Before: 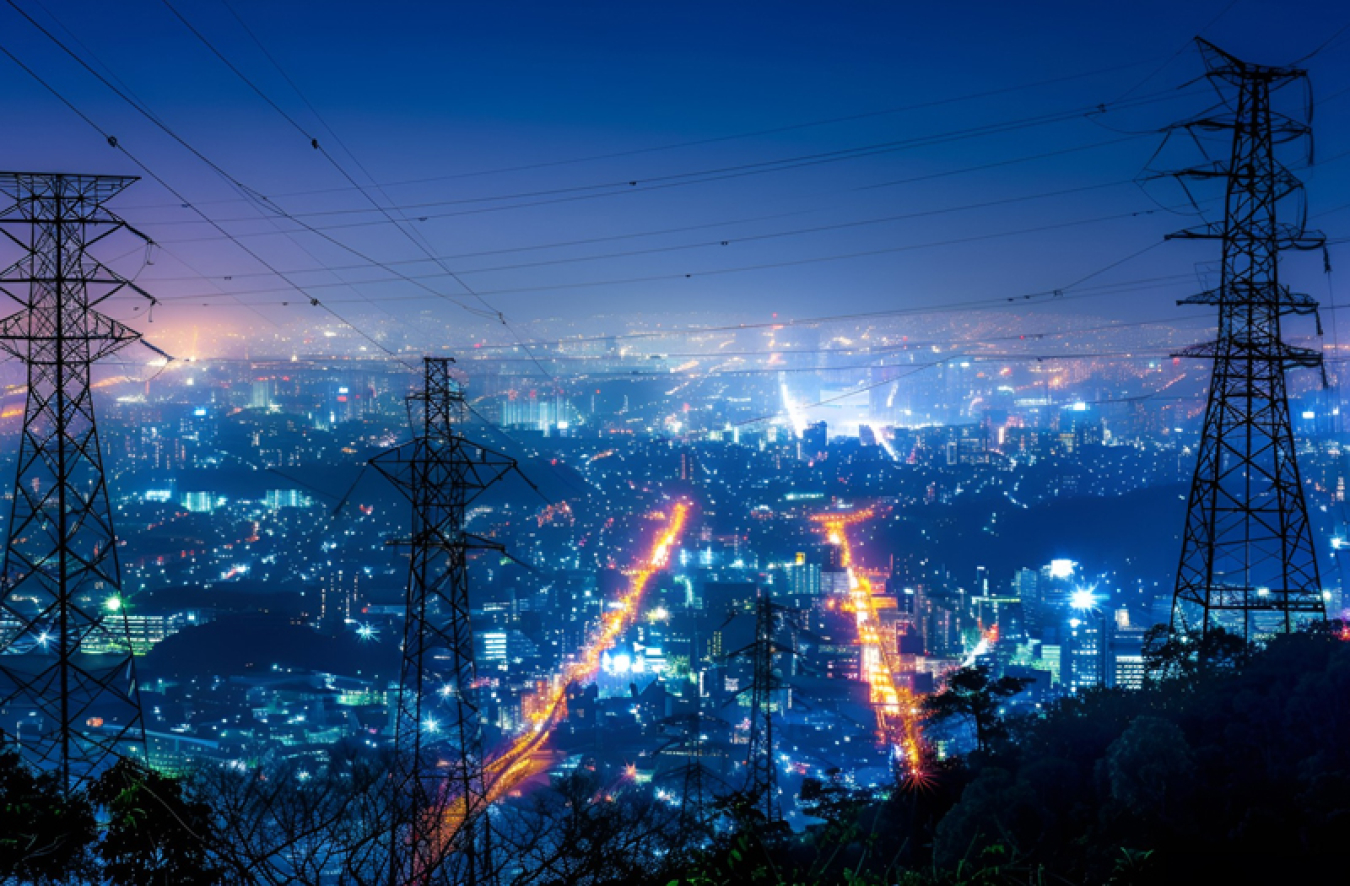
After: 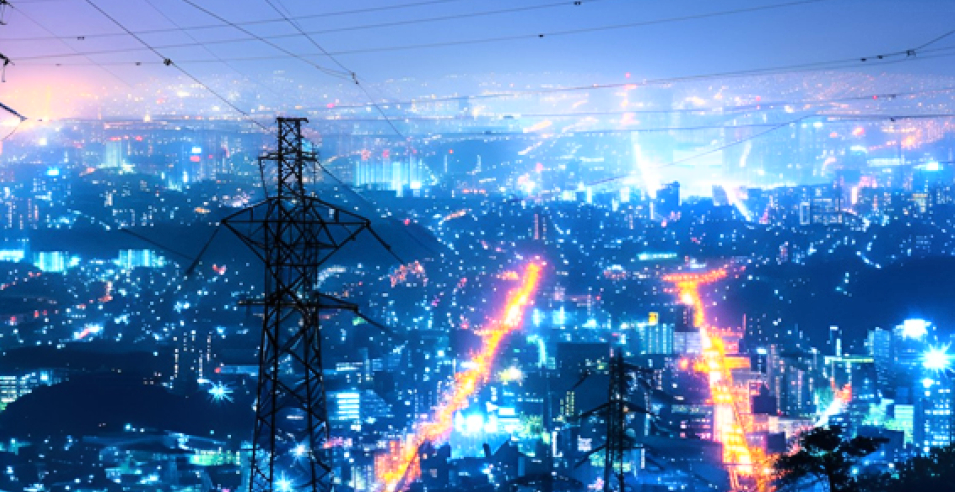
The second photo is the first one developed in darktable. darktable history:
crop: left 10.938%, top 27.165%, right 18.269%, bottom 17.302%
base curve: curves: ch0 [(0, 0) (0.028, 0.03) (0.121, 0.232) (0.46, 0.748) (0.859, 0.968) (1, 1)]
